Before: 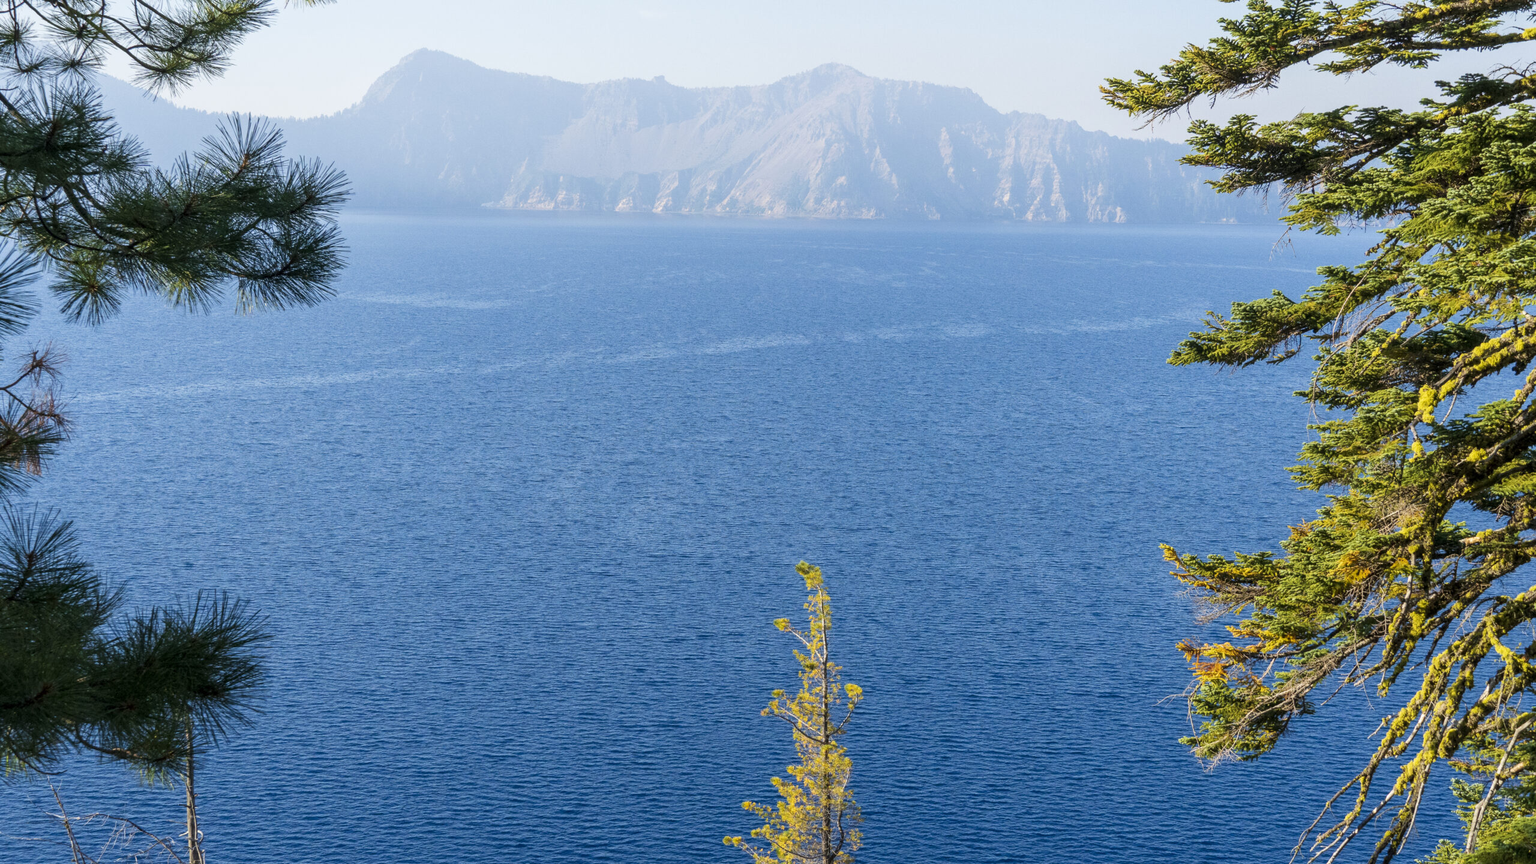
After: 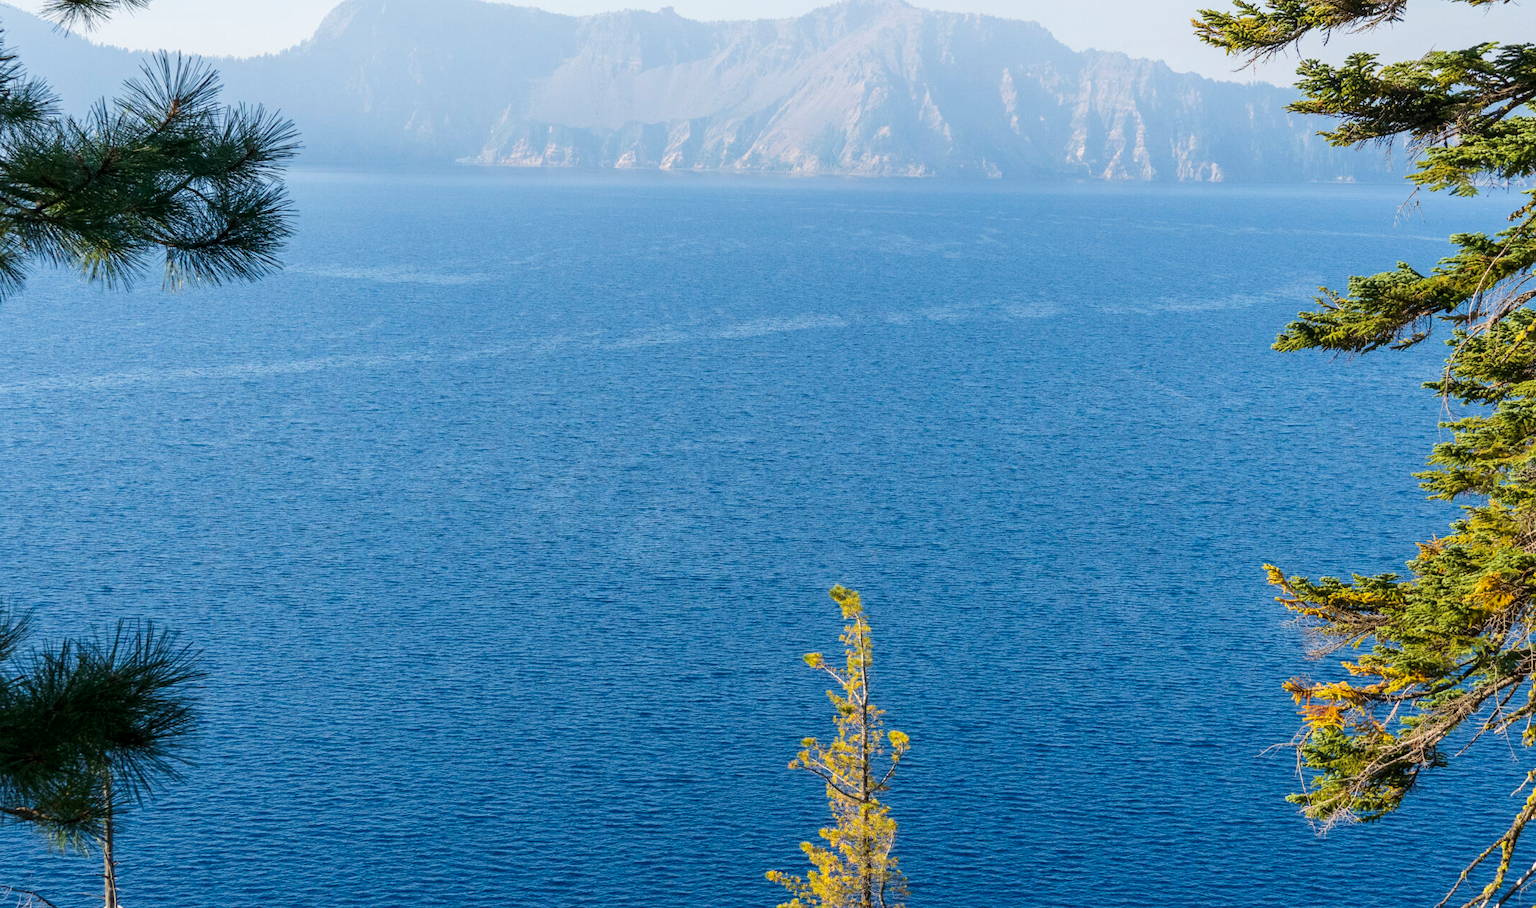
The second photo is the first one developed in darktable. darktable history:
crop: left 6.446%, top 8.188%, right 9.538%, bottom 3.548%
